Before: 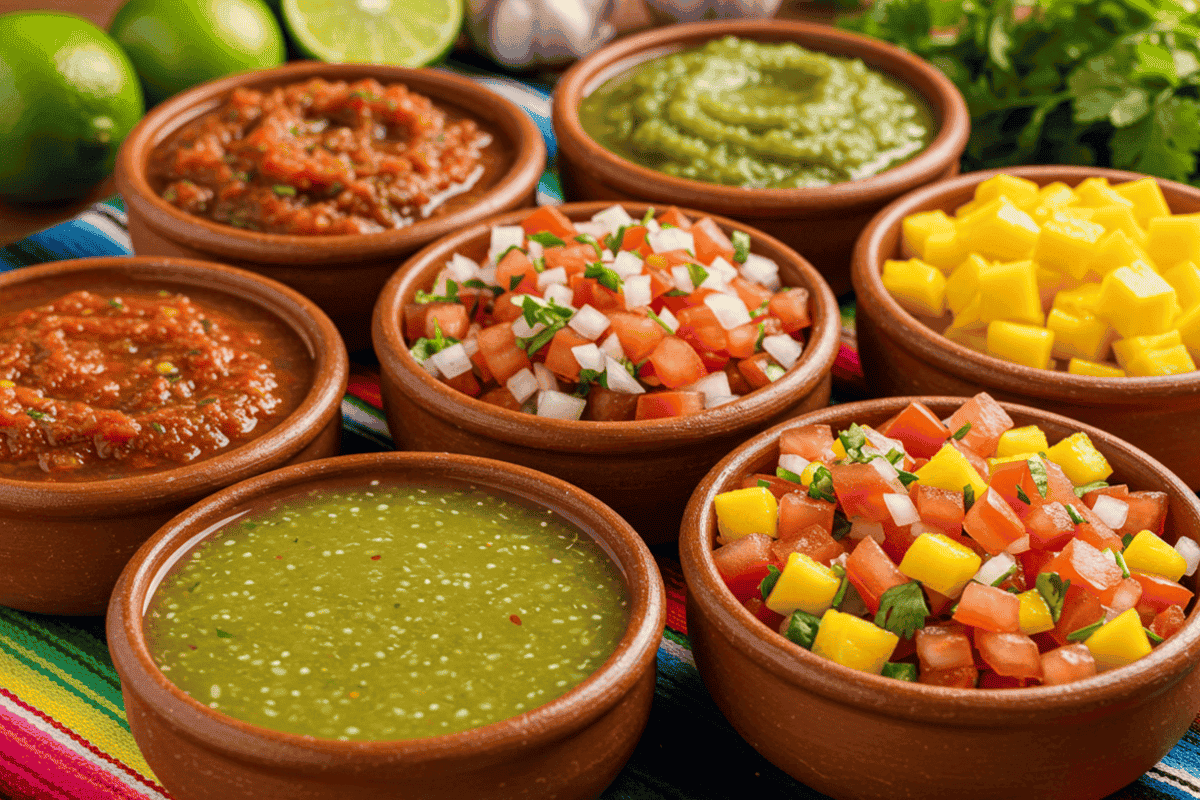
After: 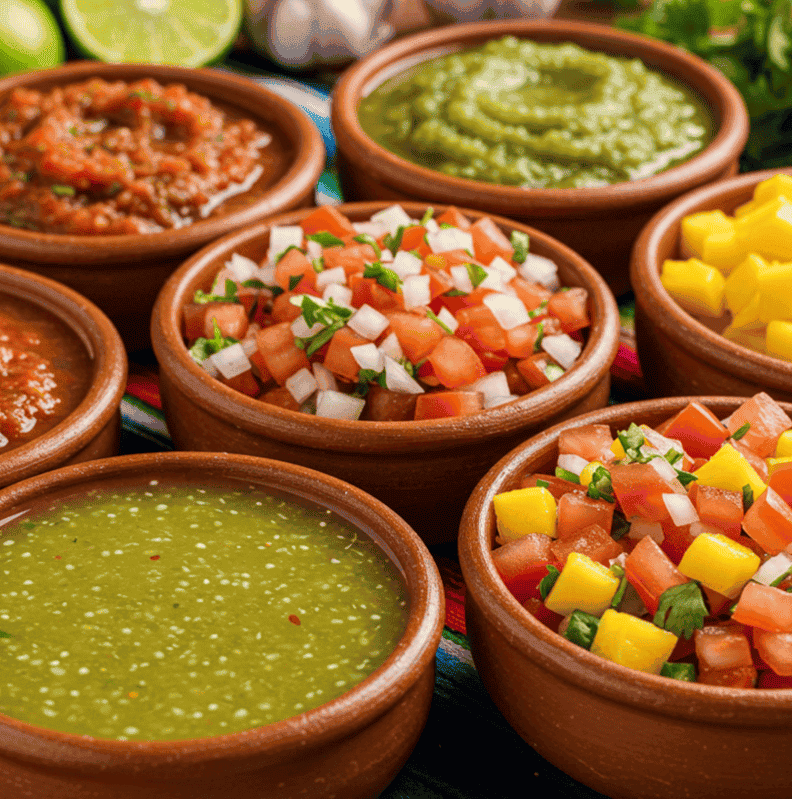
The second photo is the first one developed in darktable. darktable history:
crop and rotate: left 18.442%, right 15.508%
color correction: saturation 0.99
